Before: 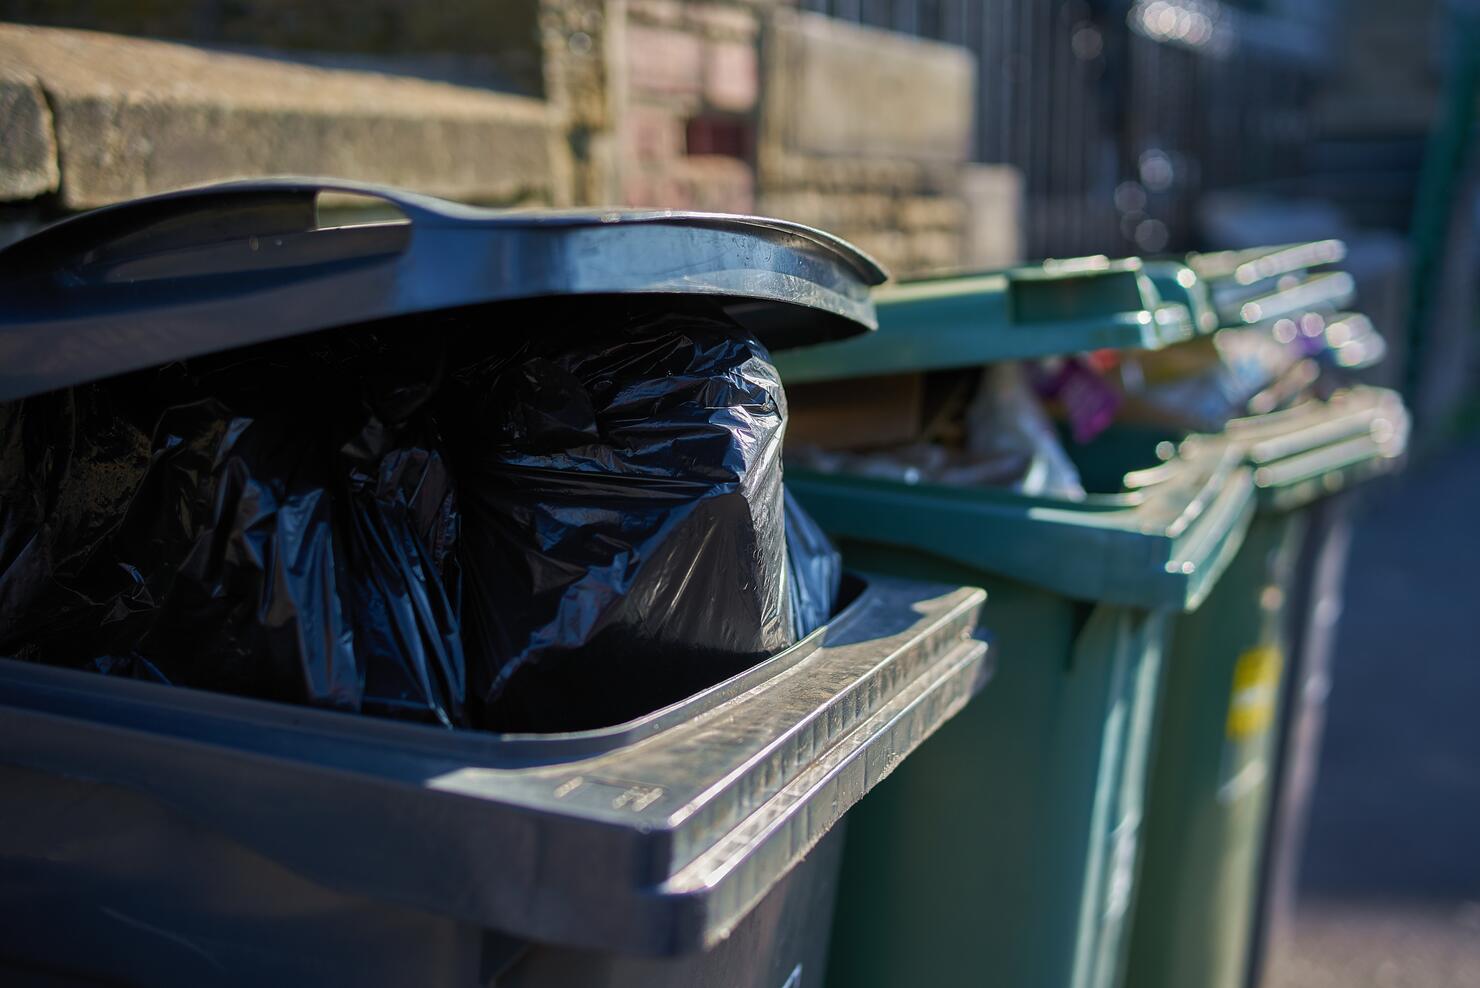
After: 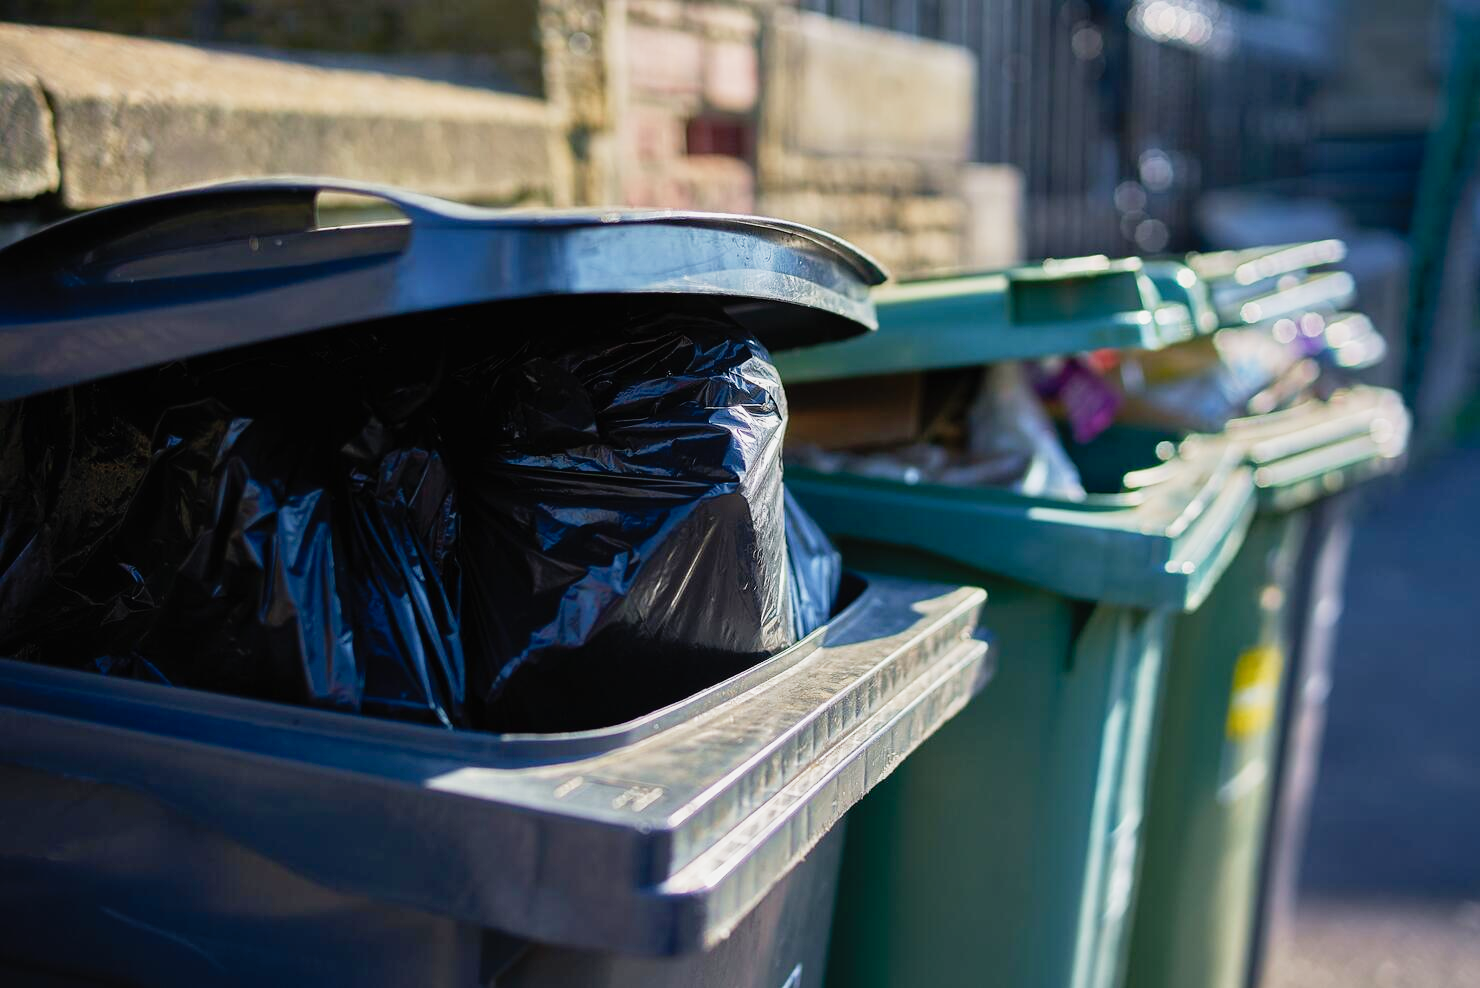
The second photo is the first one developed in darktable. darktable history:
tone curve: curves: ch0 [(0, 0.005) (0.103, 0.097) (0.18, 0.22) (0.378, 0.482) (0.504, 0.631) (0.663, 0.801) (0.834, 0.914) (1, 0.971)]; ch1 [(0, 0) (0.172, 0.123) (0.324, 0.253) (0.396, 0.388) (0.478, 0.461) (0.499, 0.498) (0.522, 0.528) (0.604, 0.692) (0.704, 0.818) (1, 1)]; ch2 [(0, 0) (0.411, 0.424) (0.496, 0.5) (0.515, 0.519) (0.555, 0.585) (0.628, 0.703) (1, 1)], preserve colors none
